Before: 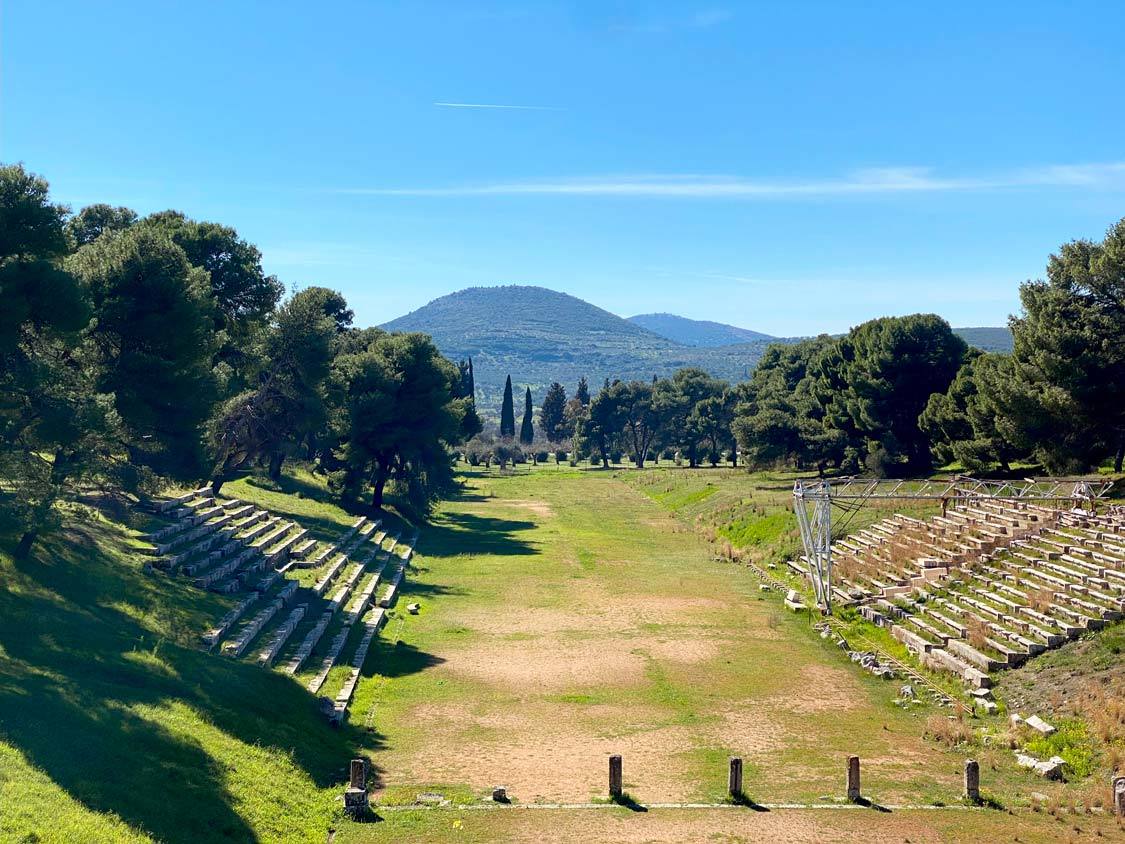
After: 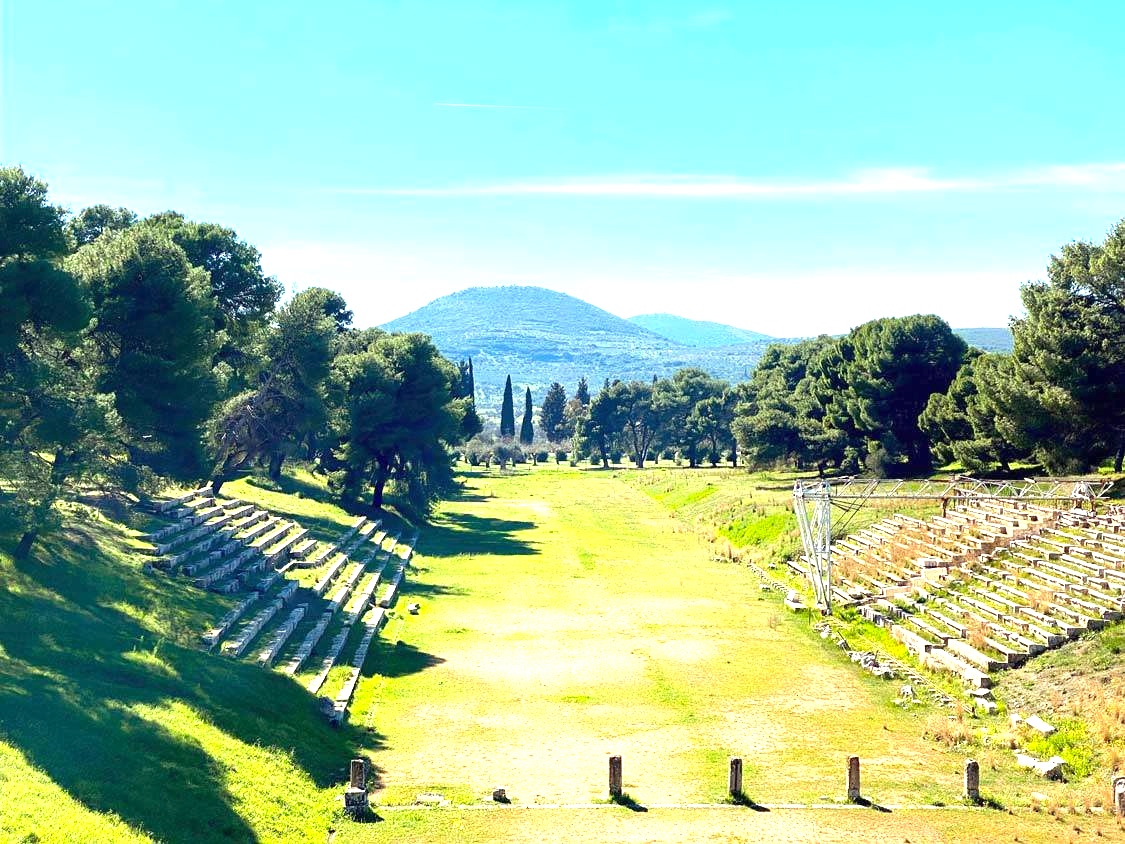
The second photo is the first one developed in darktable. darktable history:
exposure: black level correction 0, exposure 1.388 EV, compensate exposure bias true, compensate highlight preservation false
color correction: highlights a* -4.28, highlights b* 6.53
